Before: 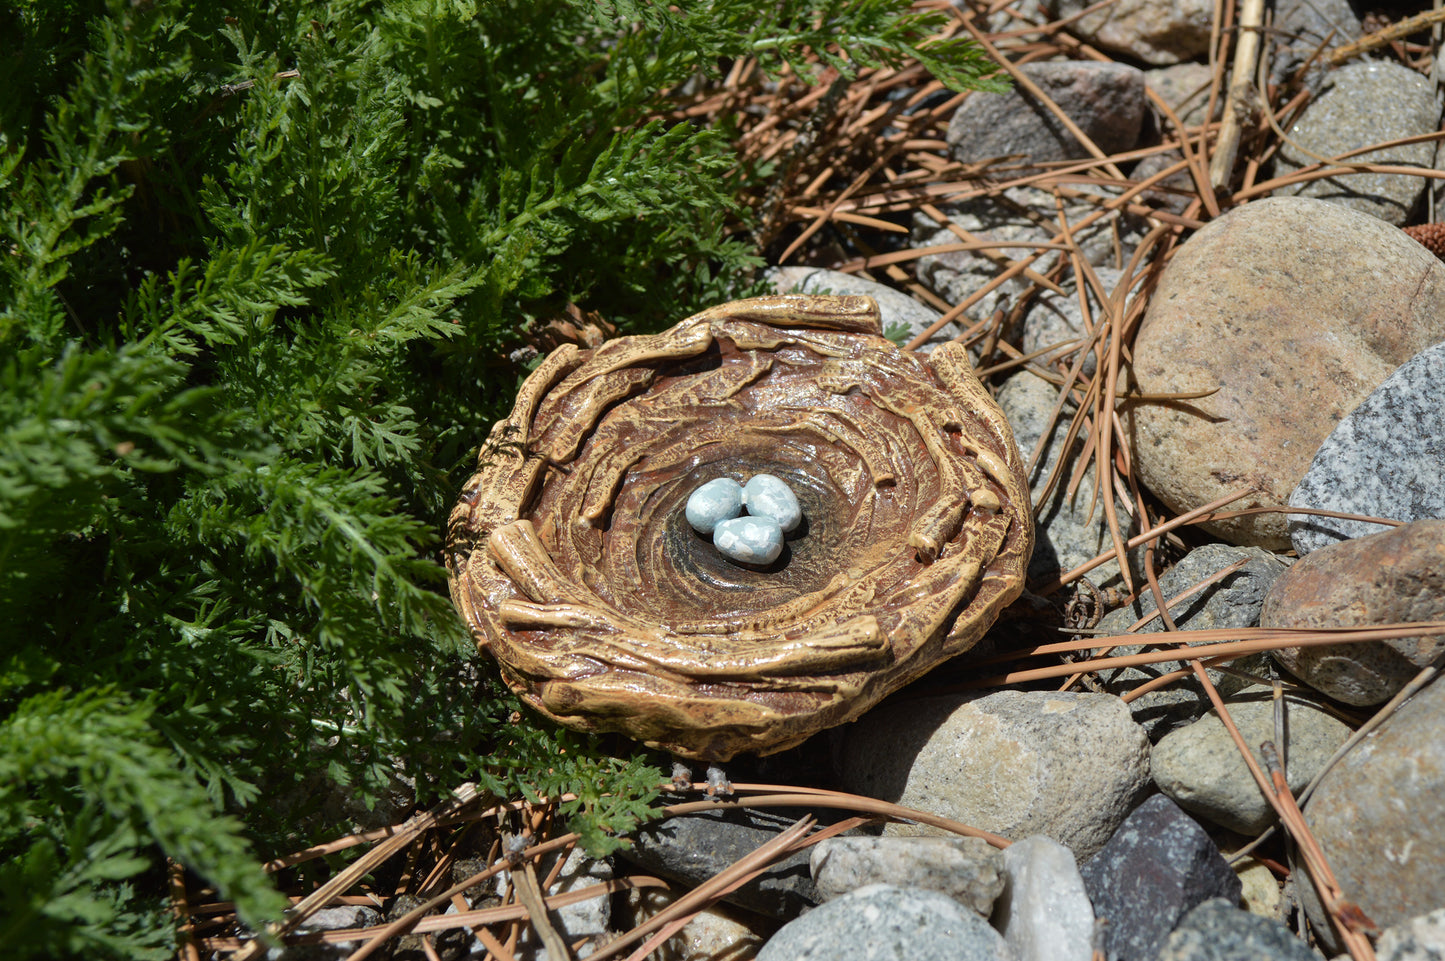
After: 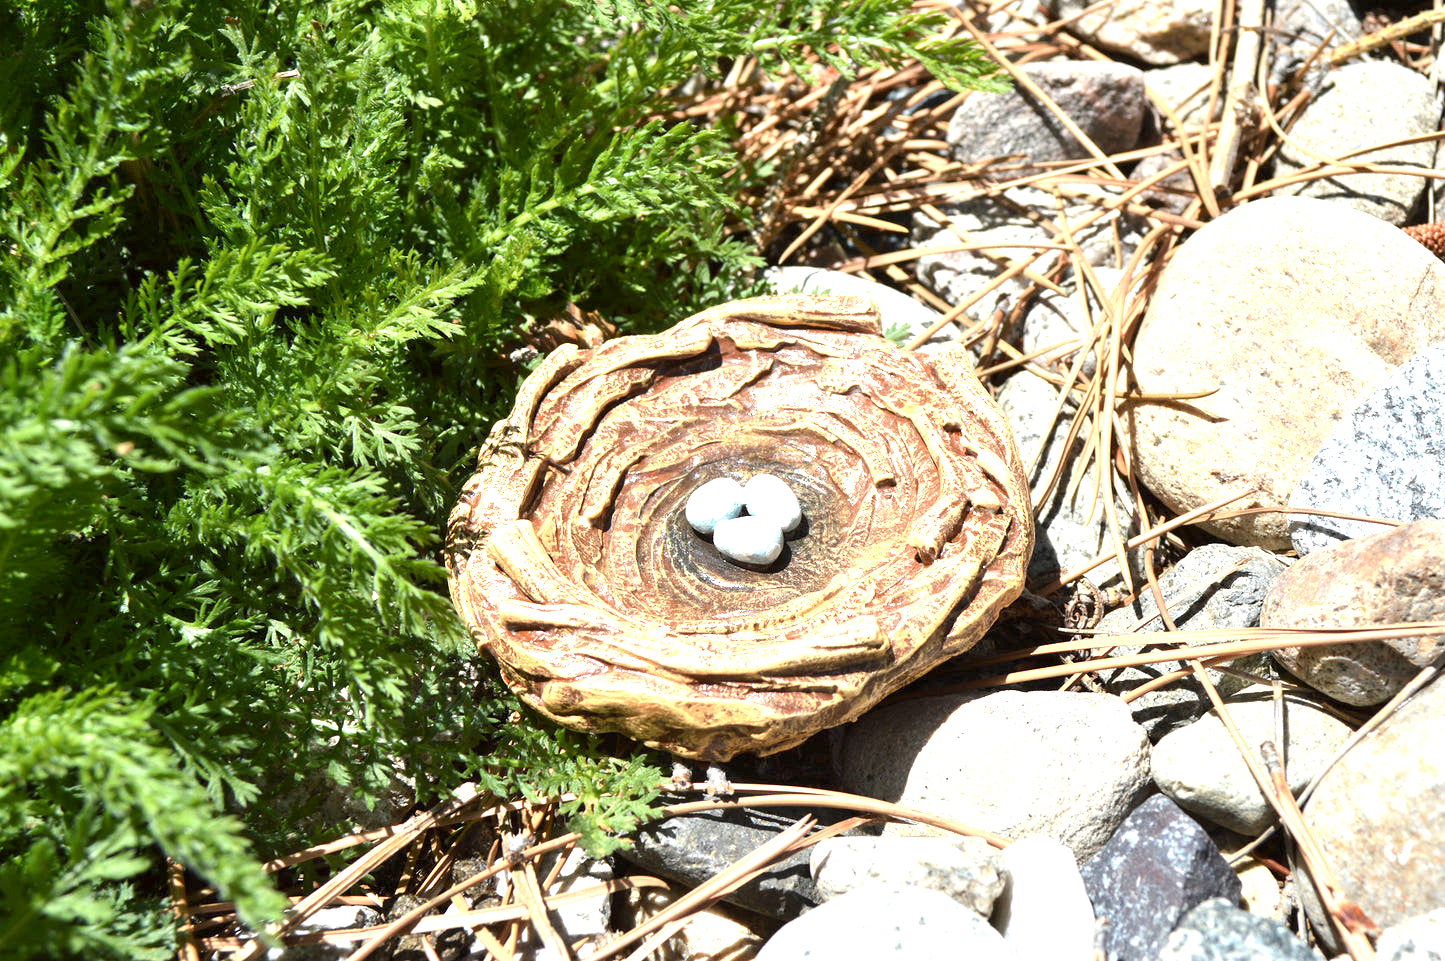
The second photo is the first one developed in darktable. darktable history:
exposure: black level correction 0.001, exposure 1.862 EV, compensate highlight preservation false
contrast brightness saturation: saturation -0.065
